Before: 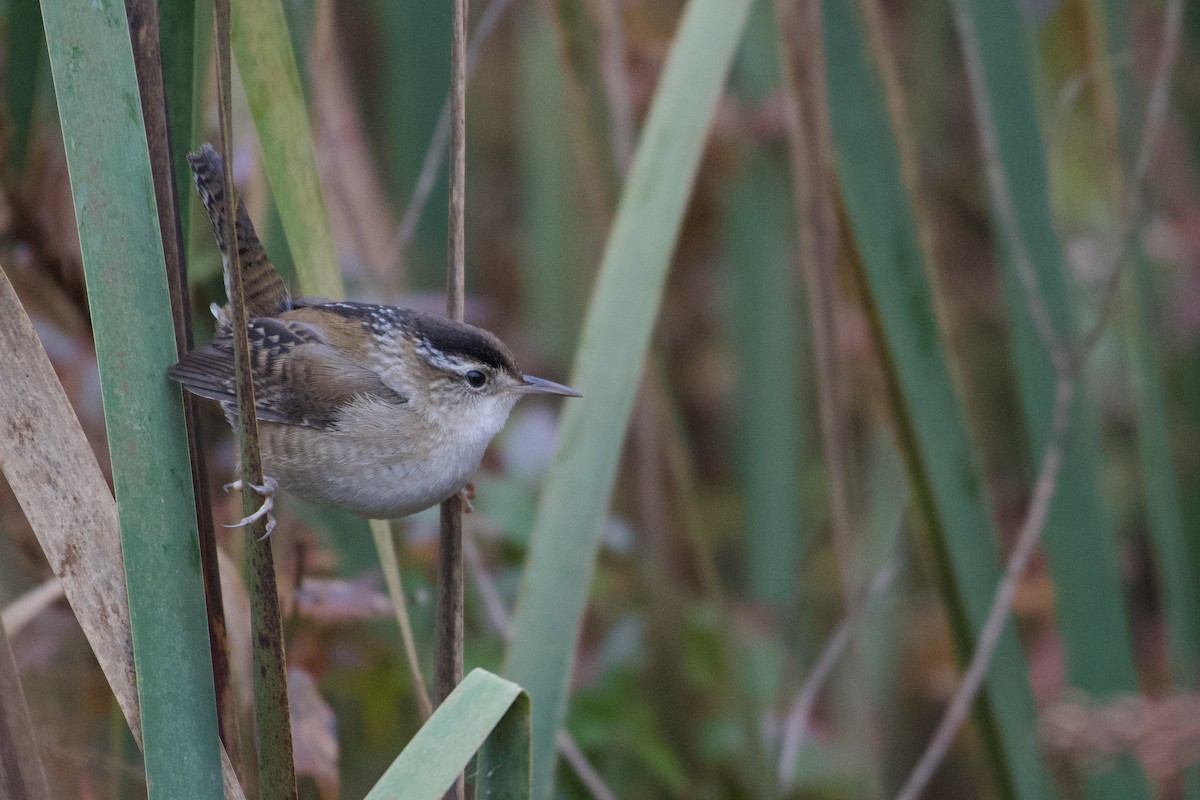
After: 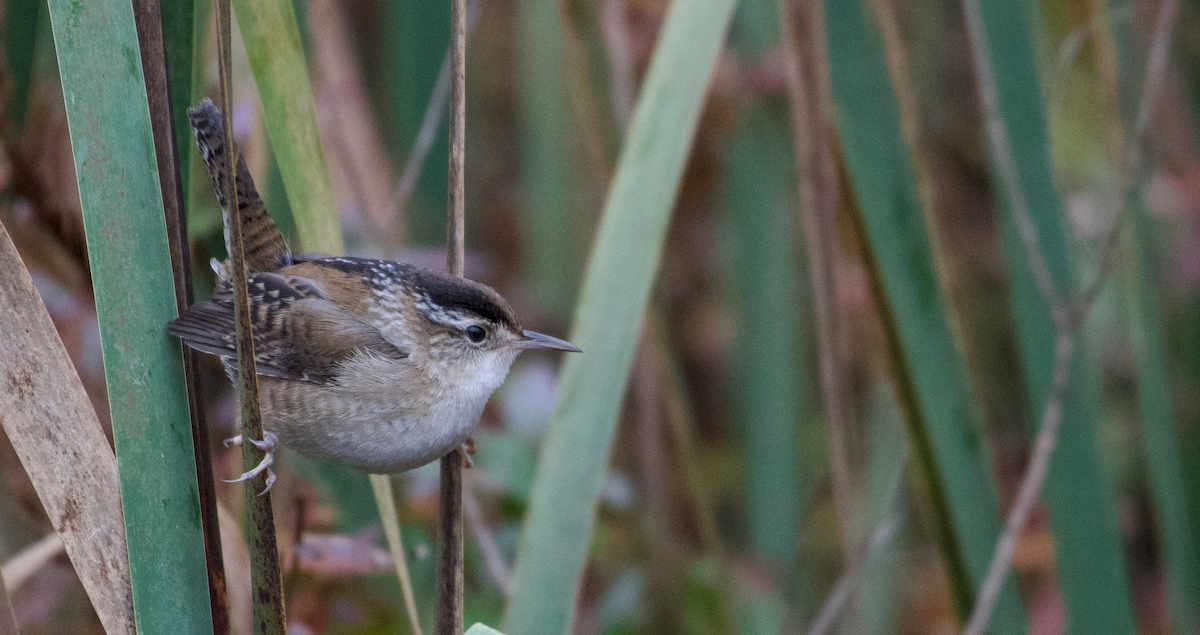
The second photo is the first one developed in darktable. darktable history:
crop and rotate: top 5.668%, bottom 14.95%
local contrast: on, module defaults
